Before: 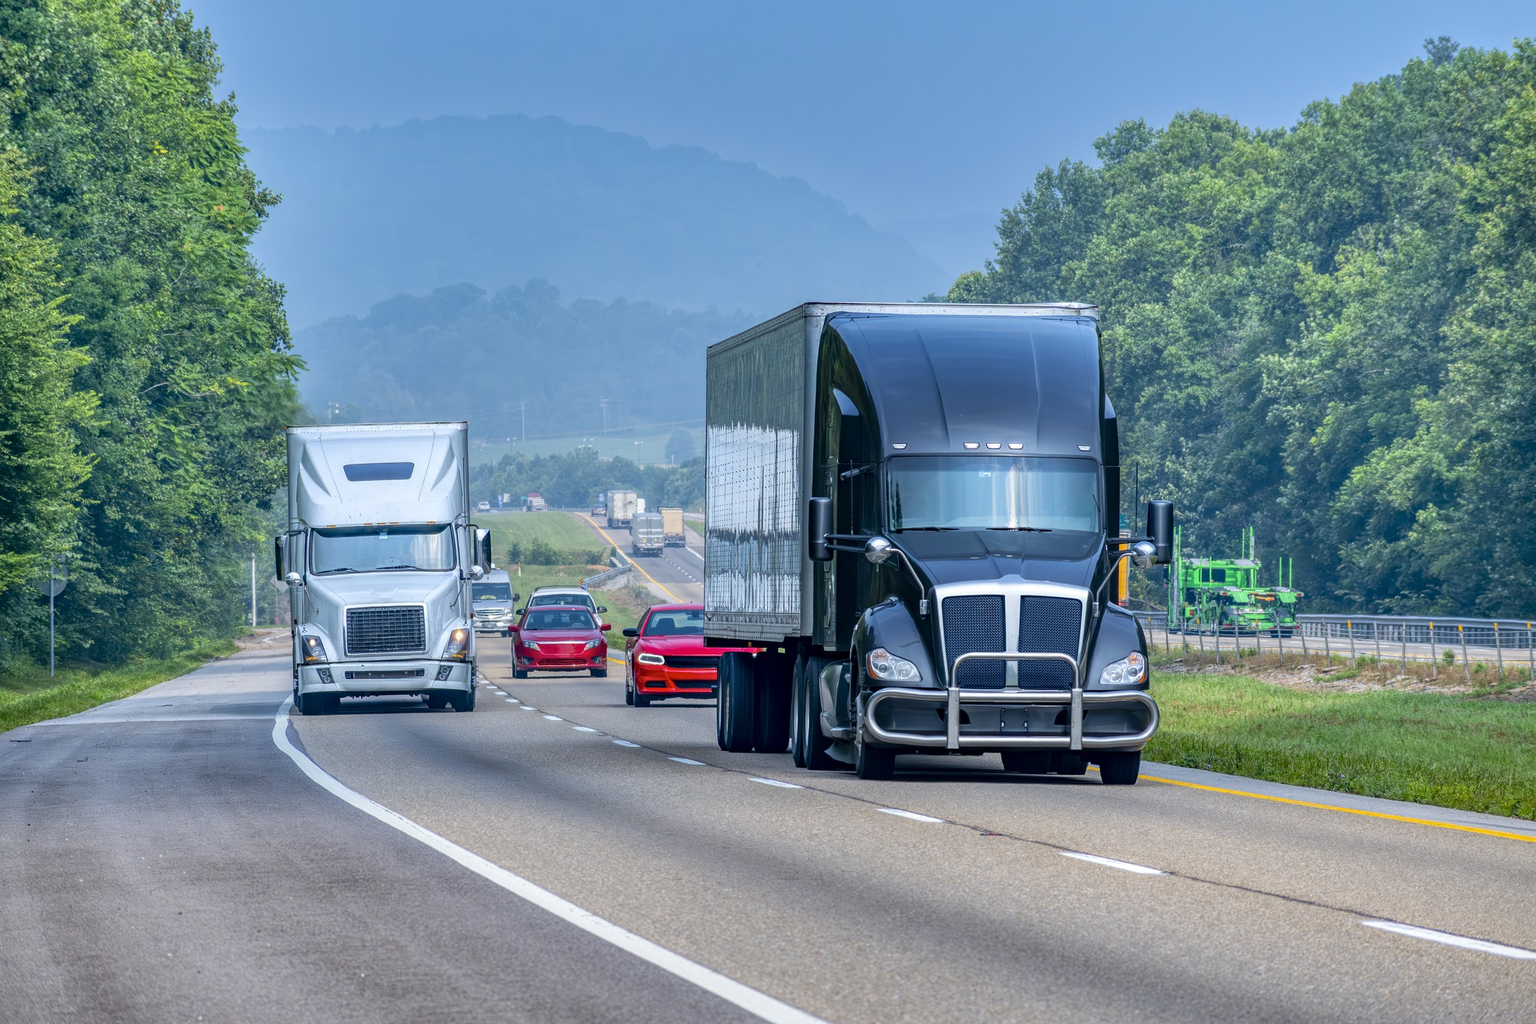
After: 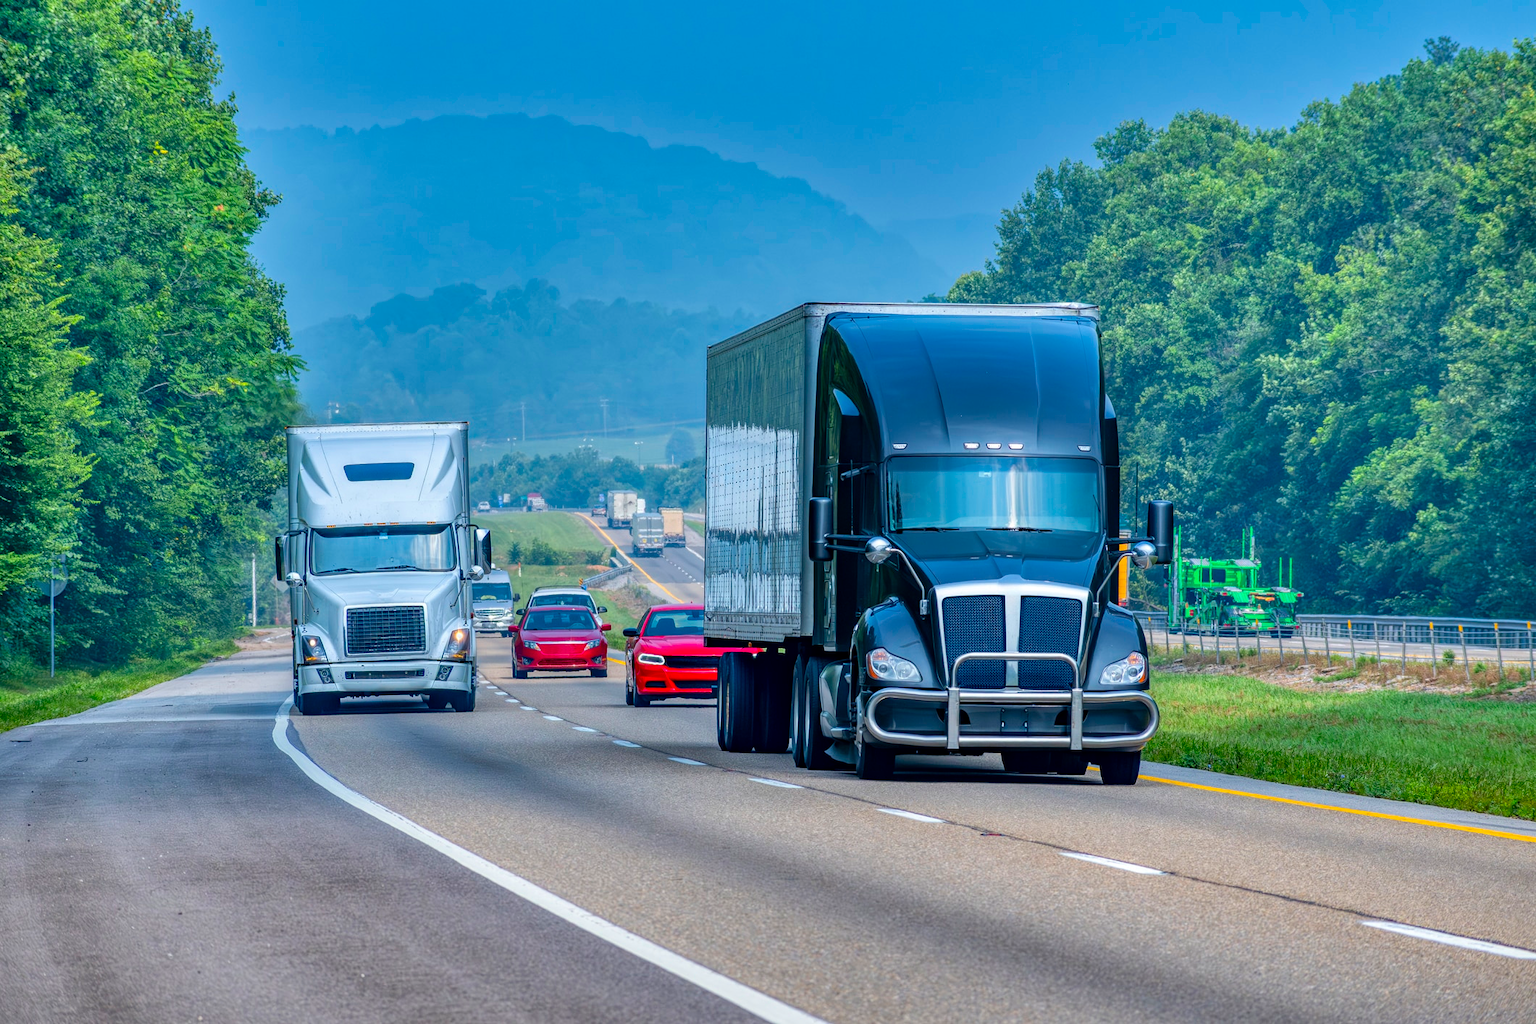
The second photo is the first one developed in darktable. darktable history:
color zones: curves: ch0 [(0, 0.613) (0.01, 0.613) (0.245, 0.448) (0.498, 0.529) (0.642, 0.665) (0.879, 0.777) (0.99, 0.613)]; ch1 [(0, 0) (0.143, 0) (0.286, 0) (0.429, 0) (0.571, 0) (0.714, 0) (0.857, 0)], mix -121.96%
shadows and highlights: soften with gaussian
